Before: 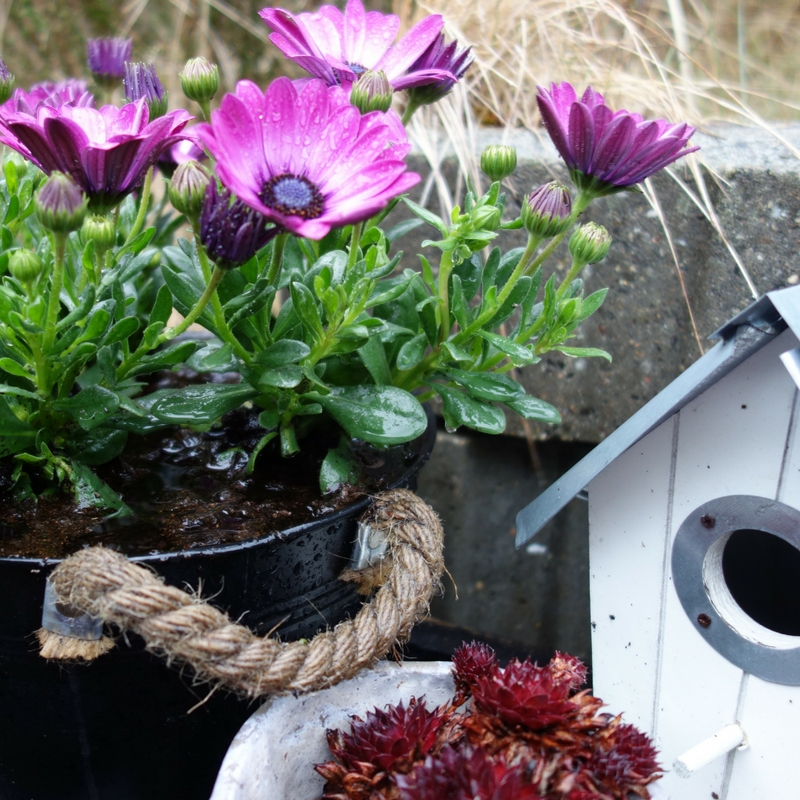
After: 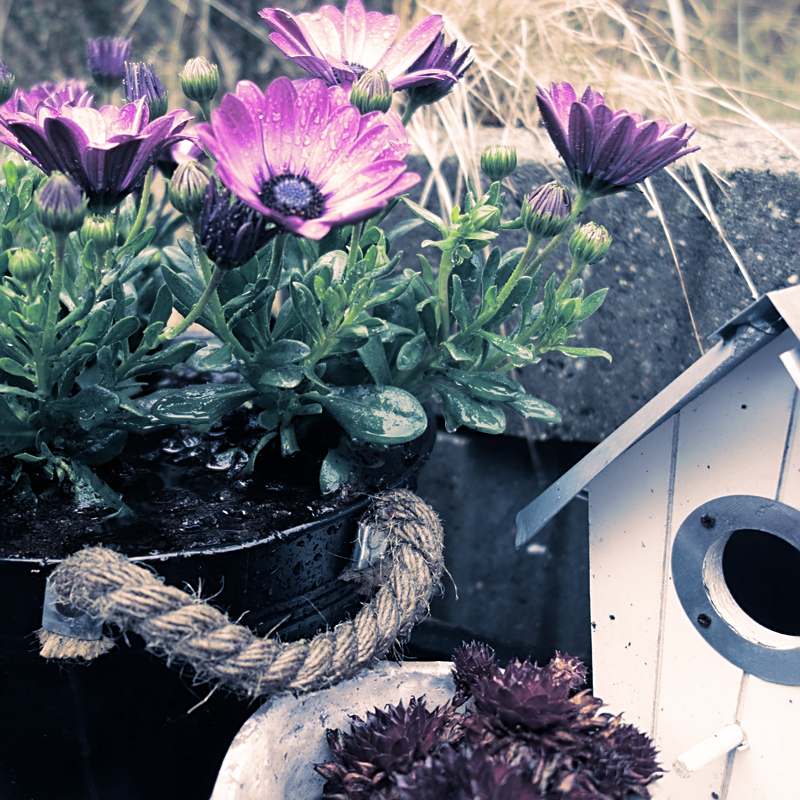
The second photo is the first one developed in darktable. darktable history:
split-toning: shadows › hue 226.8°, shadows › saturation 0.56, highlights › hue 28.8°, balance -40, compress 0%
sharpen: on, module defaults
contrast brightness saturation: saturation -0.1
